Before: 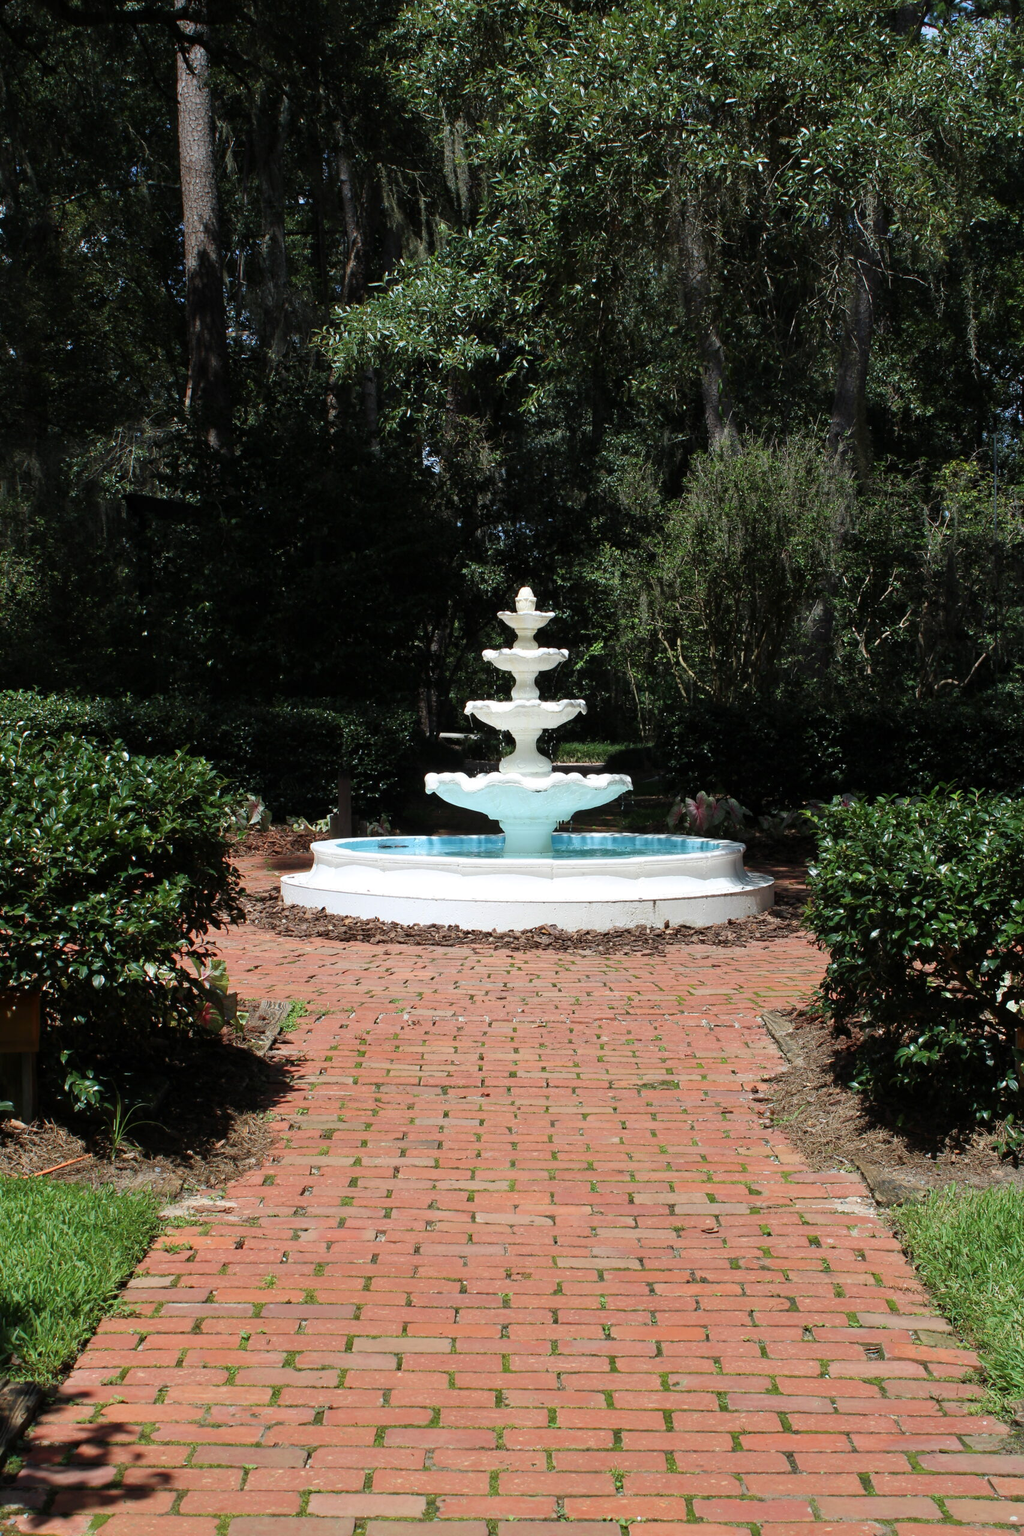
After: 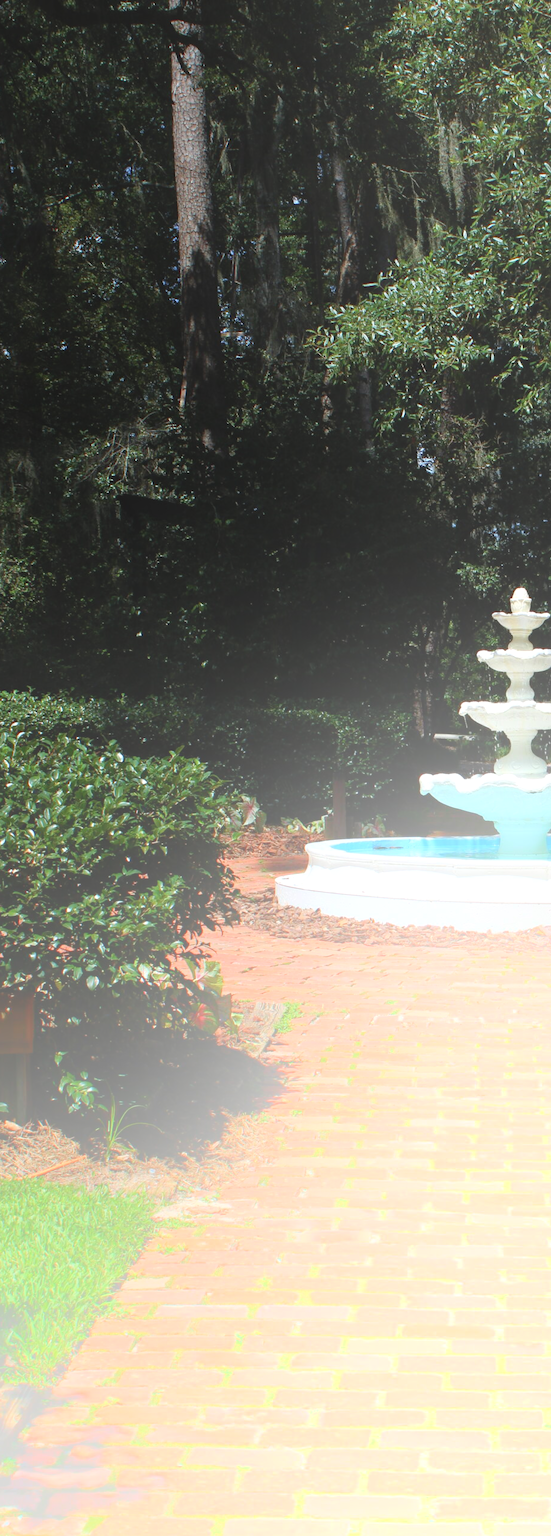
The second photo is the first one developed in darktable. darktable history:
exposure: exposure 0.2 EV, compensate highlight preservation false
crop: left 0.587%, right 45.588%, bottom 0.086%
bloom: size 70%, threshold 25%, strength 70%
